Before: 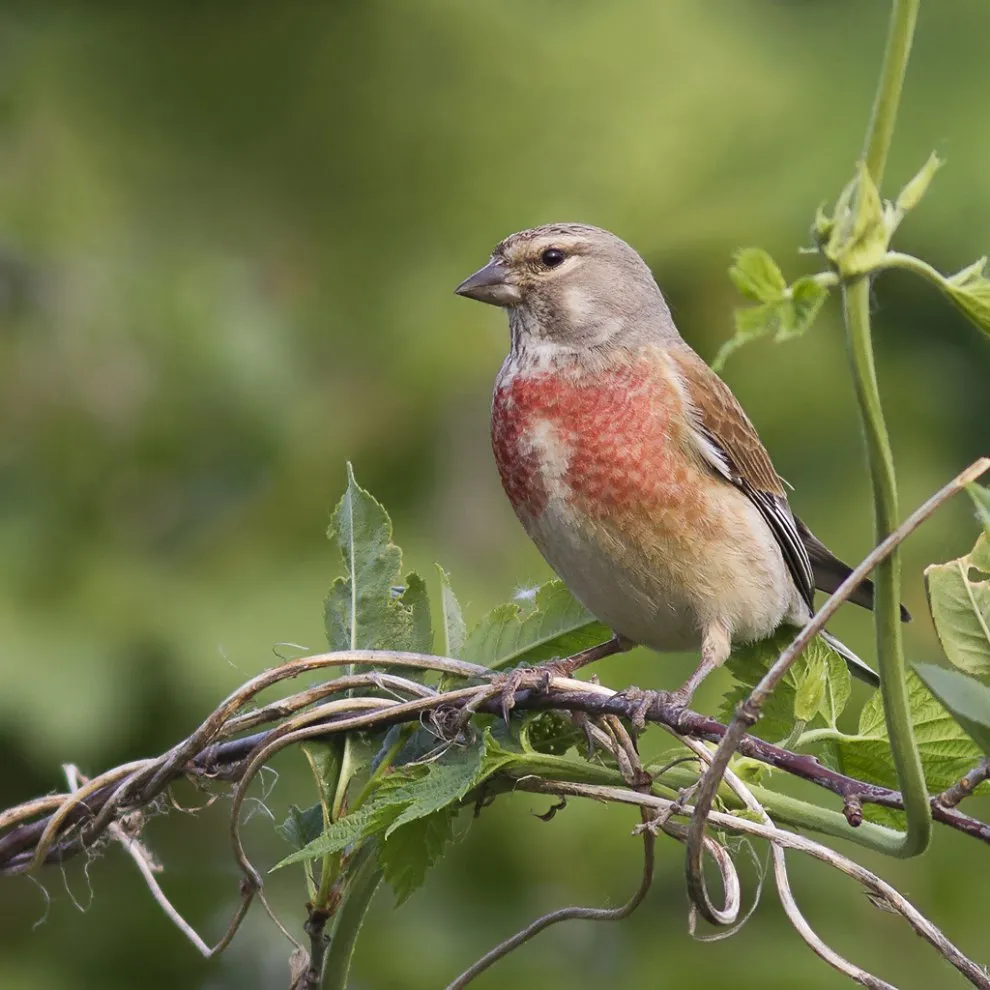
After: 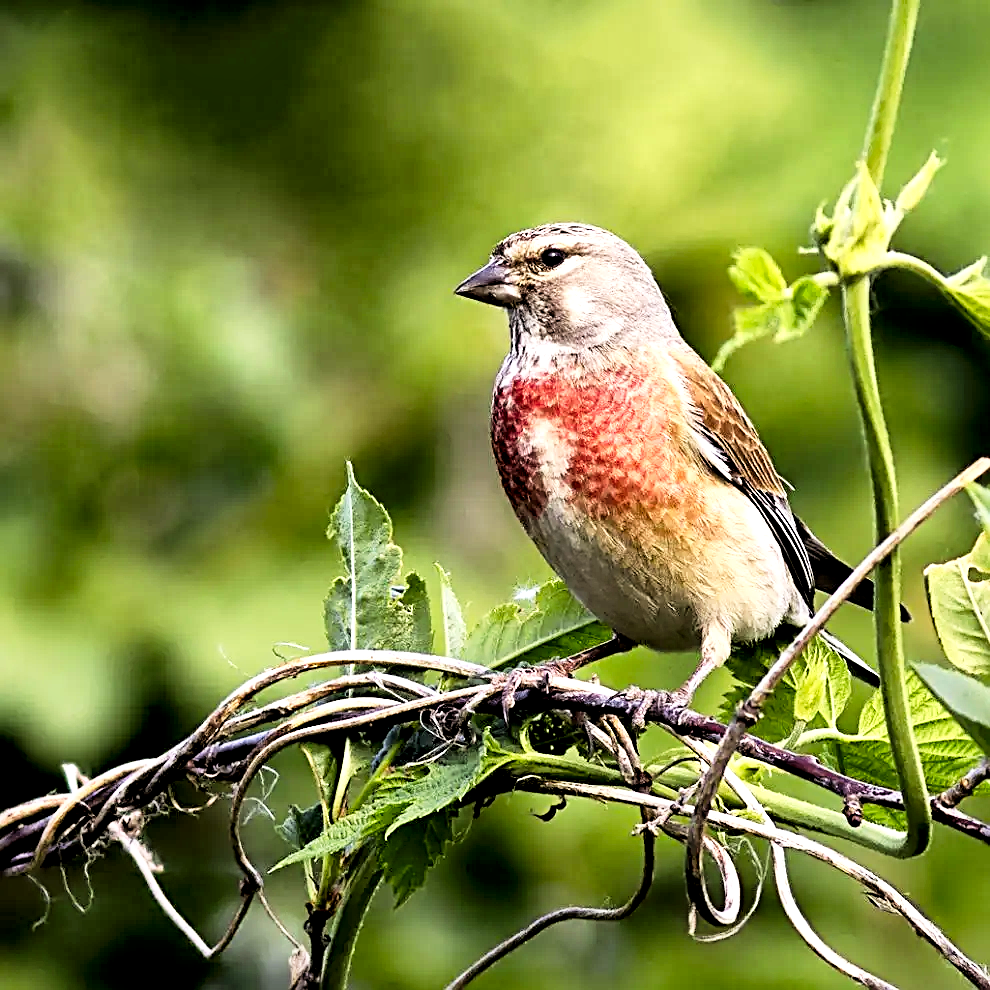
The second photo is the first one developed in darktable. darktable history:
contrast brightness saturation: contrast 0.2, brightness 0.16, saturation 0.22
sharpen: radius 3.119
local contrast: mode bilateral grid, contrast 20, coarseness 50, detail 150%, midtone range 0.2
filmic rgb: black relative exposure -3.72 EV, white relative exposure 2.77 EV, dynamic range scaling -5.32%, hardness 3.03
tone curve: curves: ch0 [(0, 0) (0.003, 0) (0.011, 0.001) (0.025, 0.002) (0.044, 0.004) (0.069, 0.006) (0.1, 0.009) (0.136, 0.03) (0.177, 0.076) (0.224, 0.13) (0.277, 0.202) (0.335, 0.28) (0.399, 0.367) (0.468, 0.46) (0.543, 0.562) (0.623, 0.67) (0.709, 0.787) (0.801, 0.889) (0.898, 0.972) (1, 1)], preserve colors none
